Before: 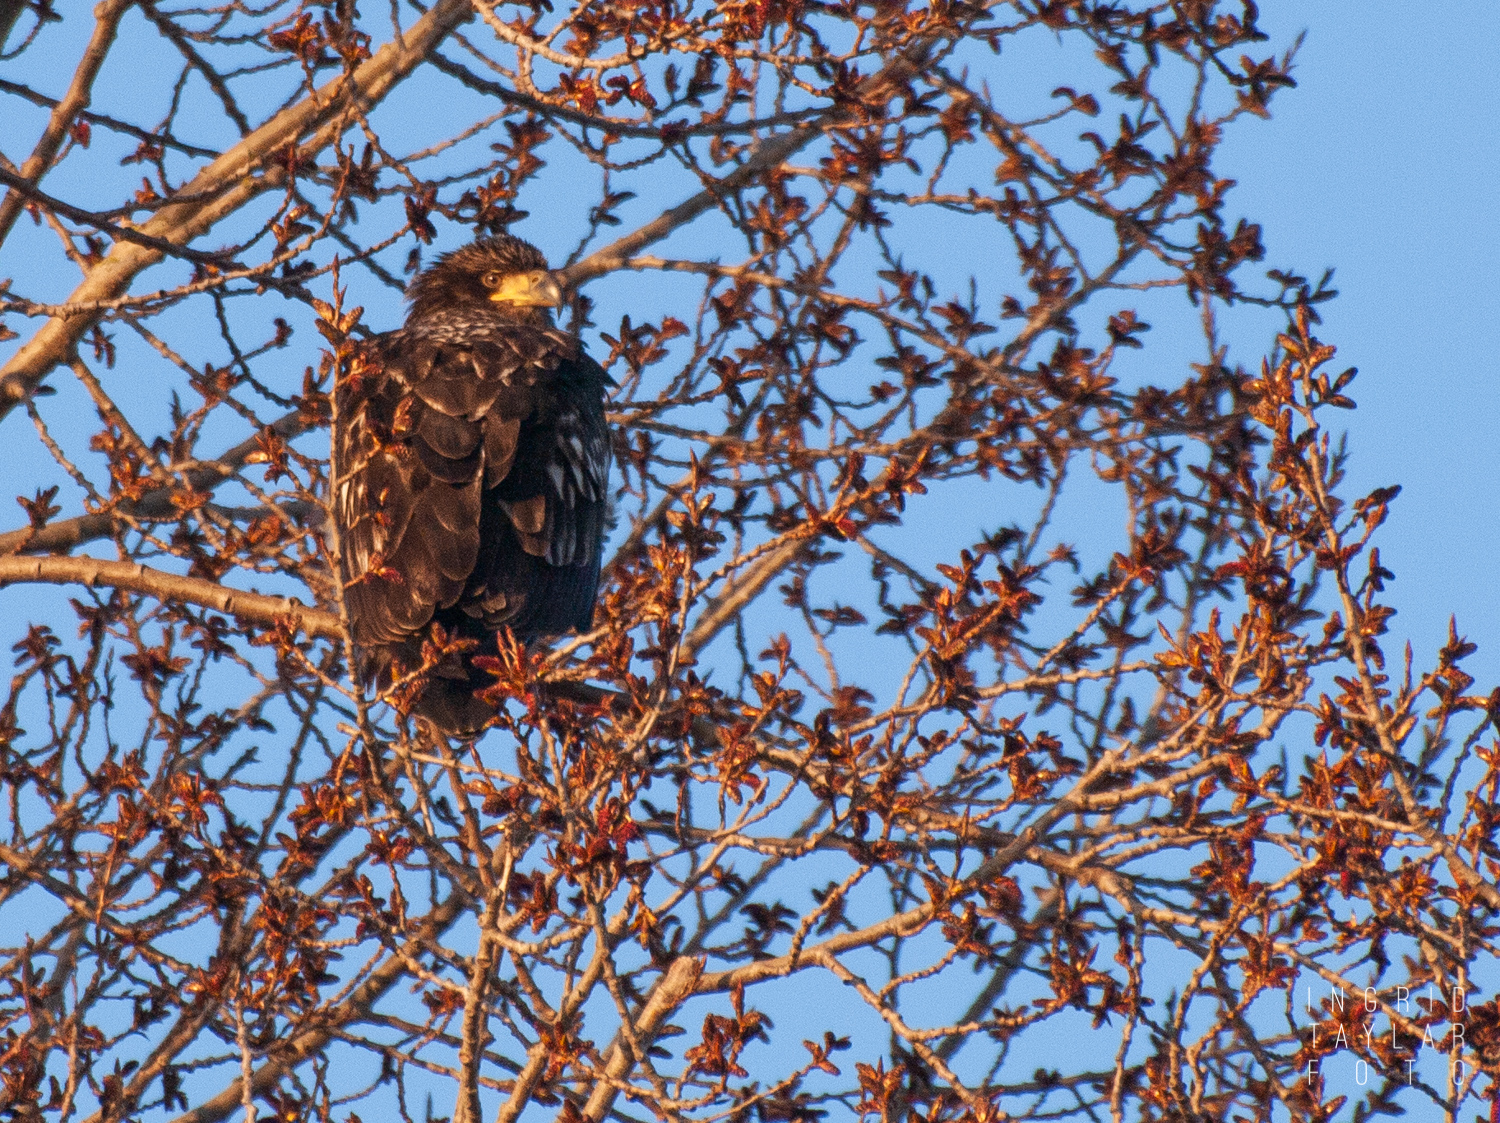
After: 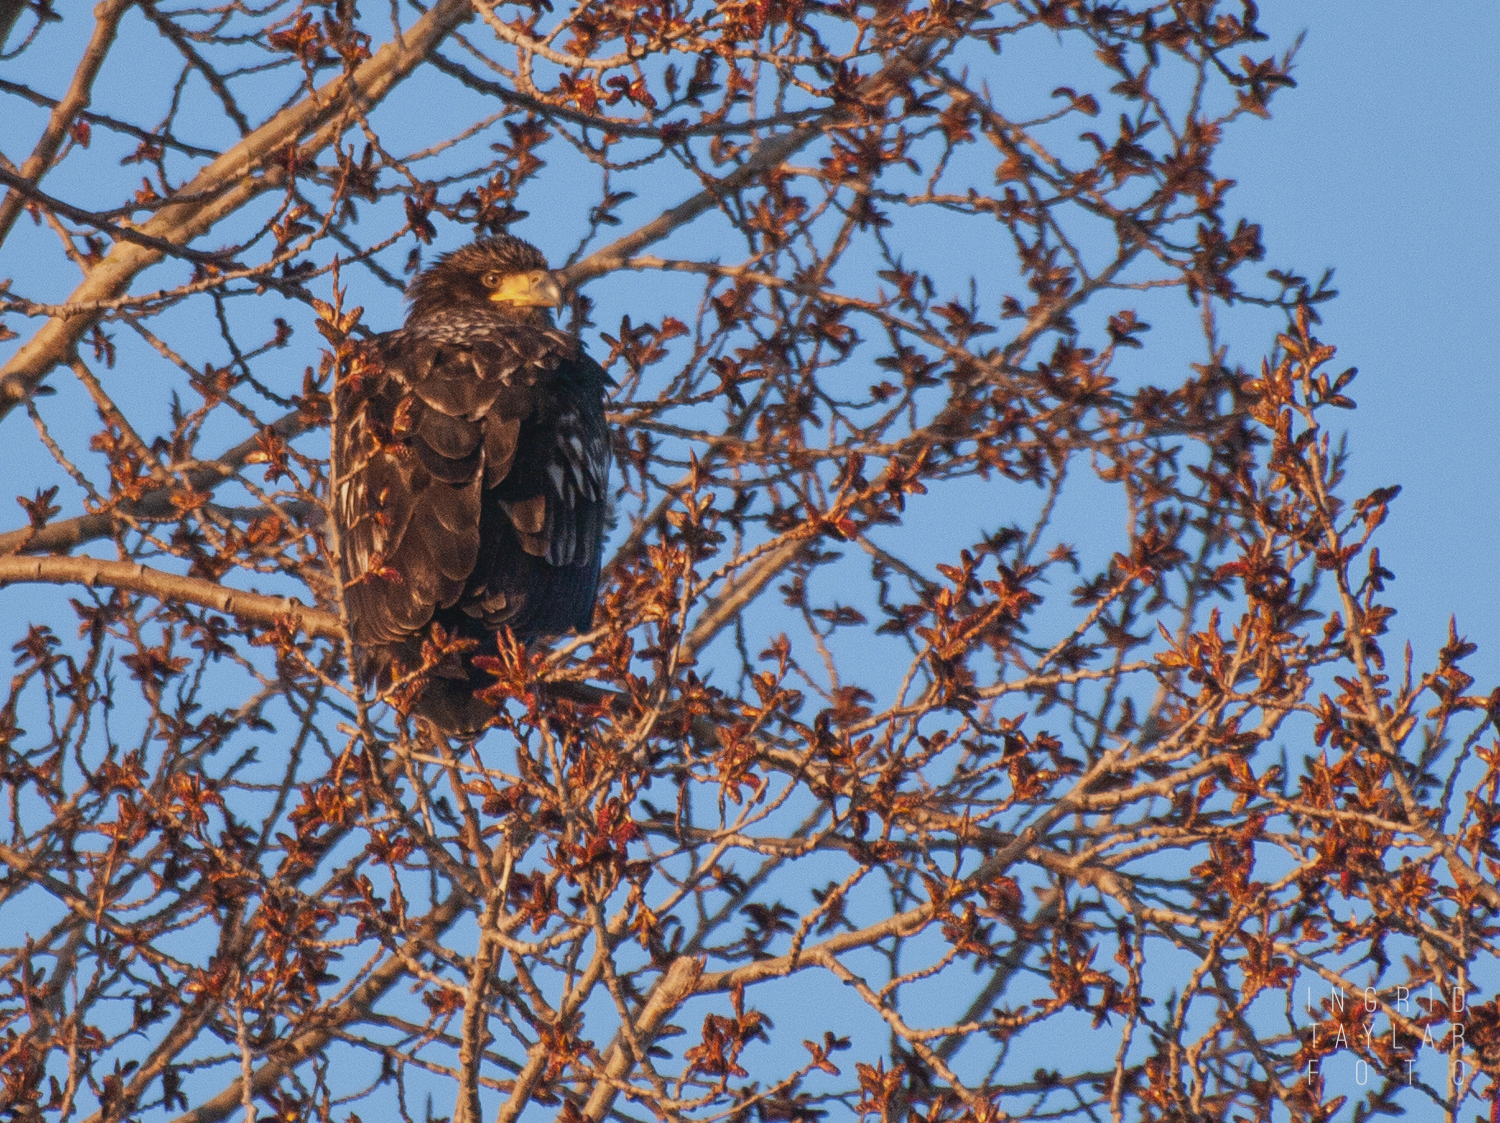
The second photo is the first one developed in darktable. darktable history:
contrast brightness saturation: contrast -0.1, saturation -0.1
shadows and highlights: shadows -20, white point adjustment -2, highlights -35
